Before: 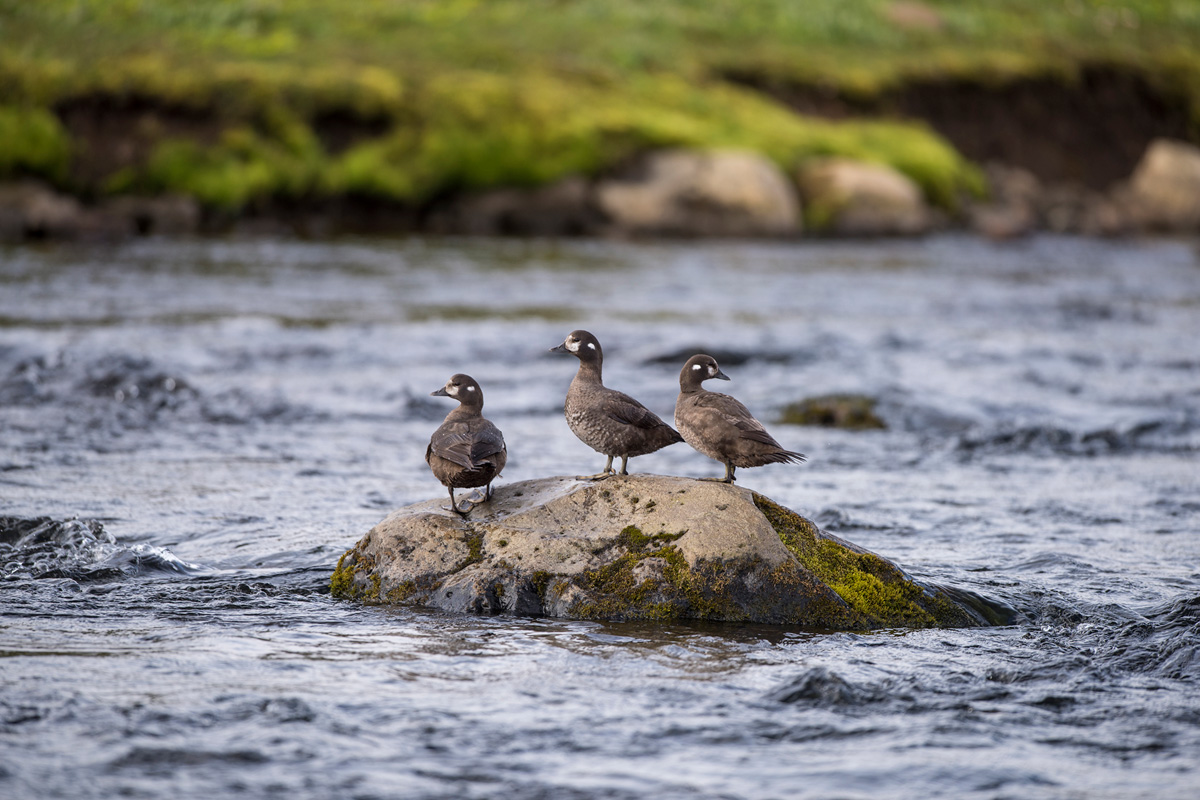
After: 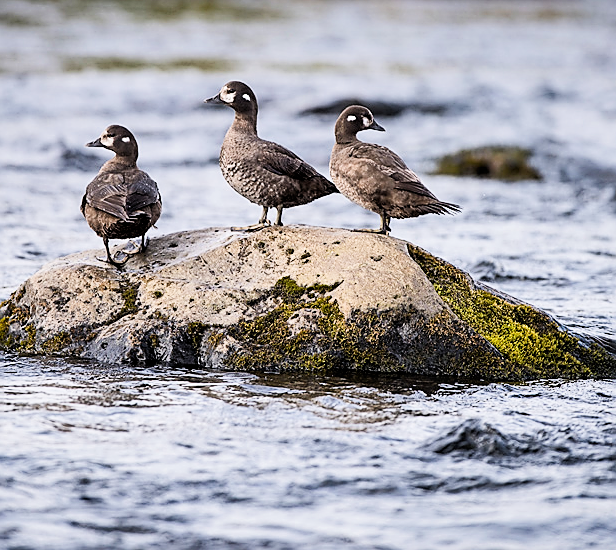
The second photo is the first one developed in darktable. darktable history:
exposure: black level correction 0, exposure 1.102 EV, compensate highlight preservation false
shadows and highlights: radius 108.87, shadows 23.74, highlights -58.52, low approximation 0.01, soften with gaussian
tone equalizer: mask exposure compensation -0.484 EV
crop and rotate: left 28.793%, top 31.157%, right 19.807%
filmic rgb: black relative exposure -5.03 EV, white relative exposure 3.96 EV, hardness 2.87, contrast 1.3
sharpen: radius 1.391, amount 1.256, threshold 0.764
